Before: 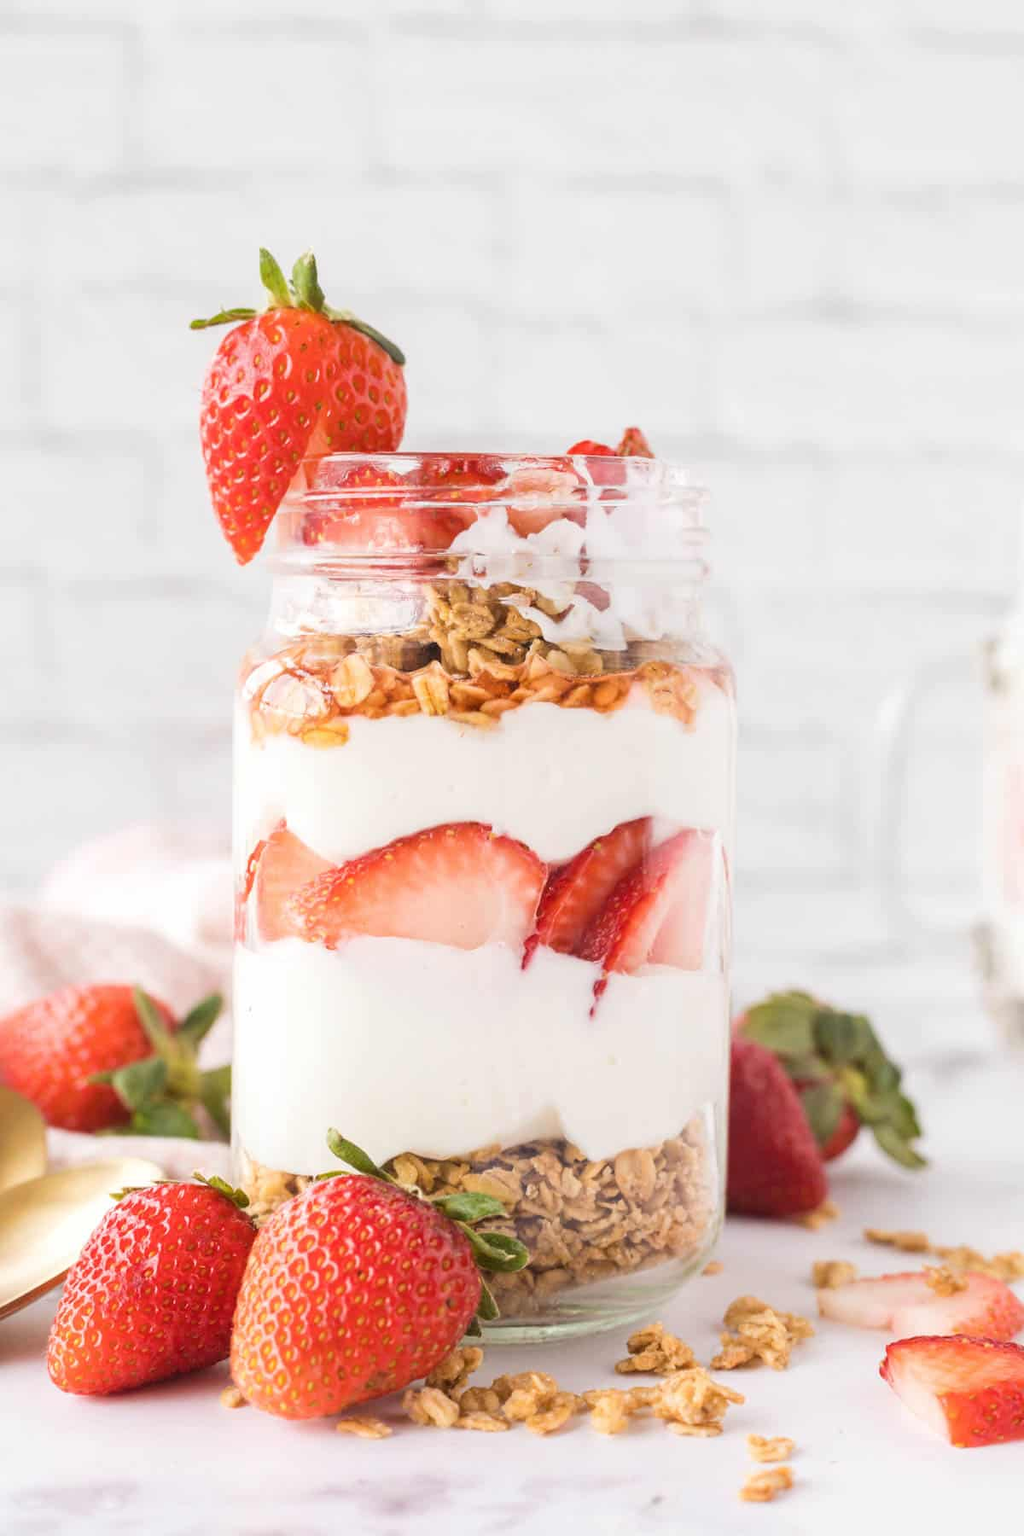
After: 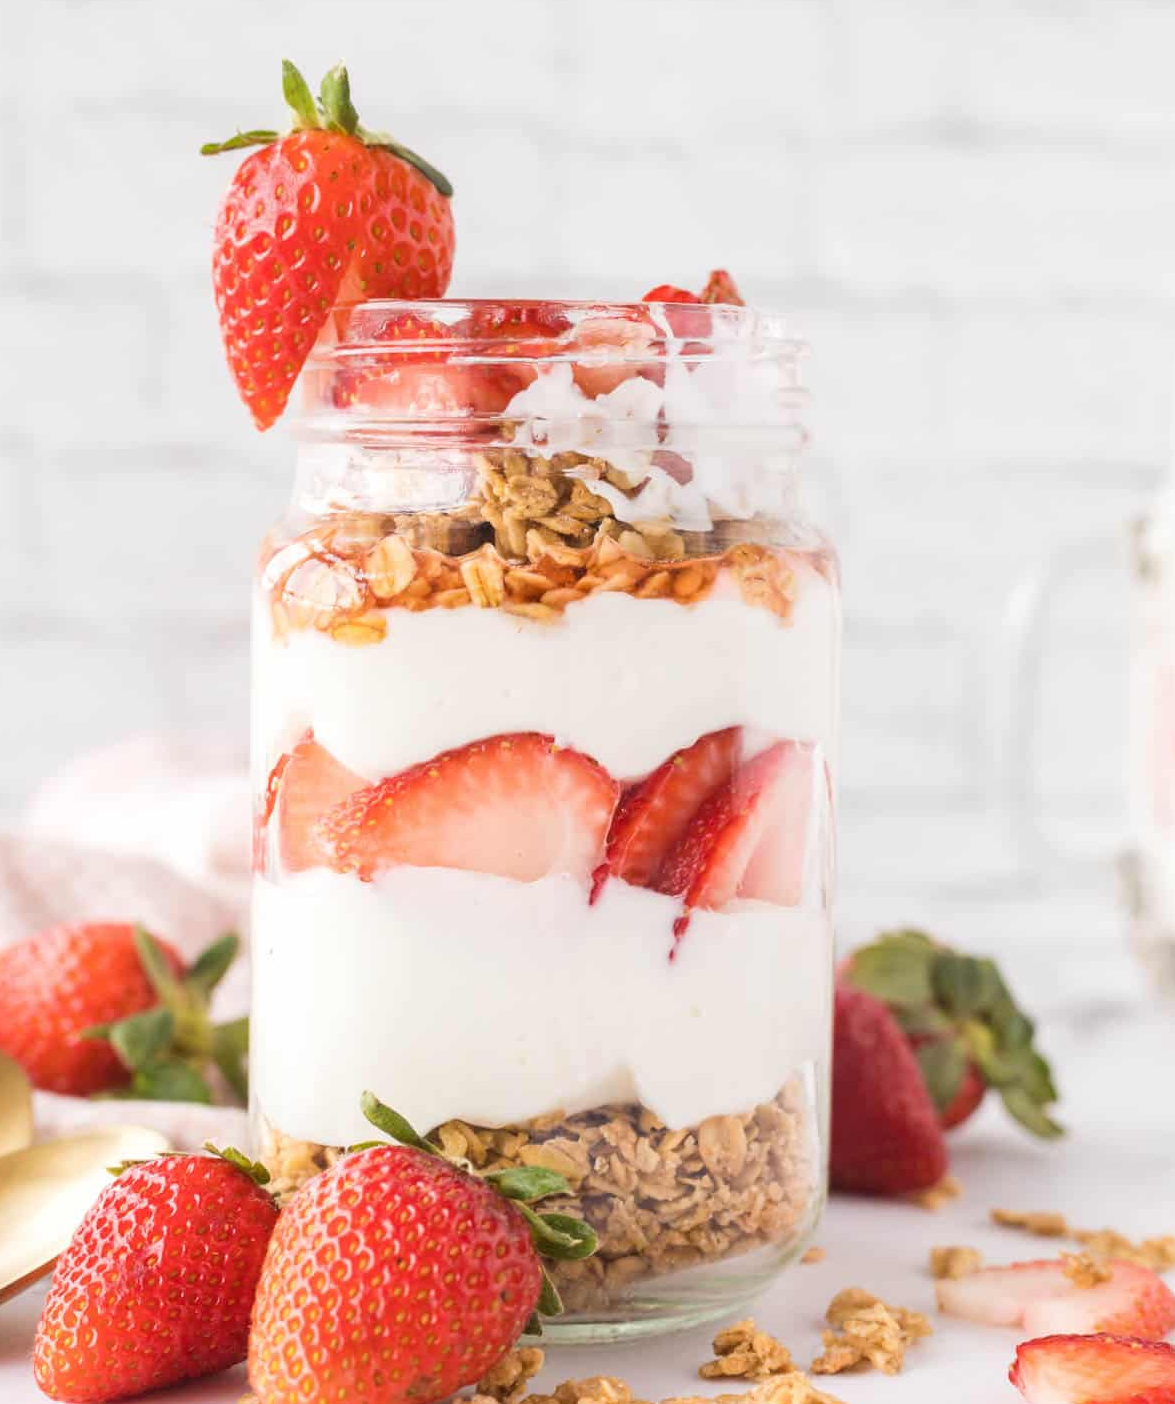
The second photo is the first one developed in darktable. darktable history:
crop and rotate: left 1.881%, top 12.843%, right 0.173%, bottom 9.146%
